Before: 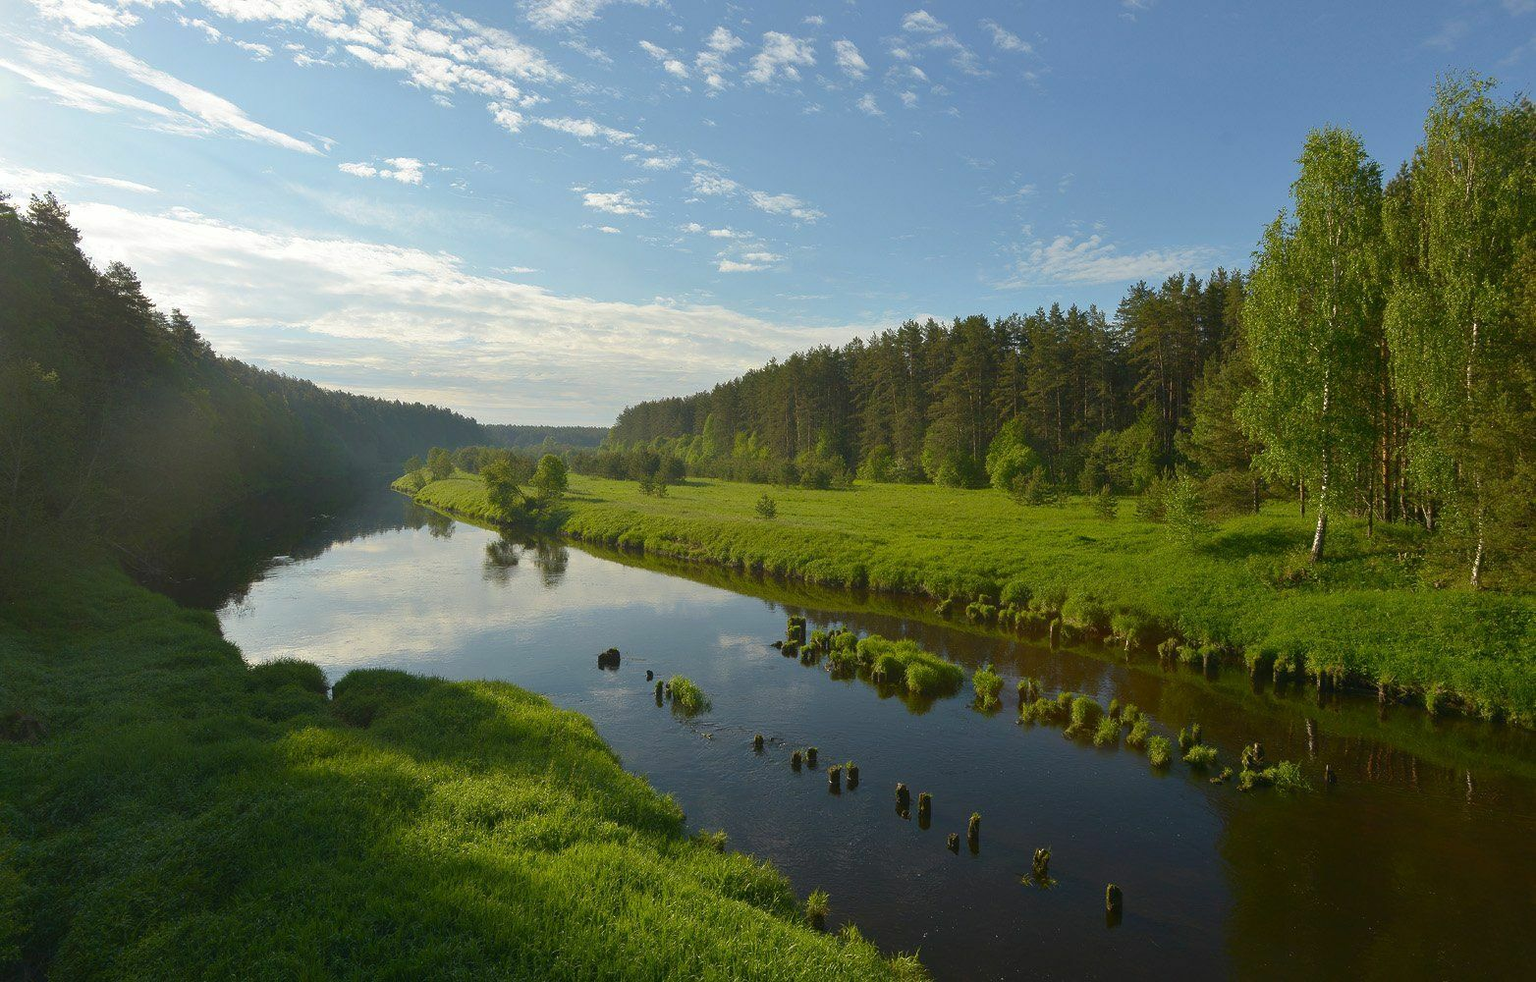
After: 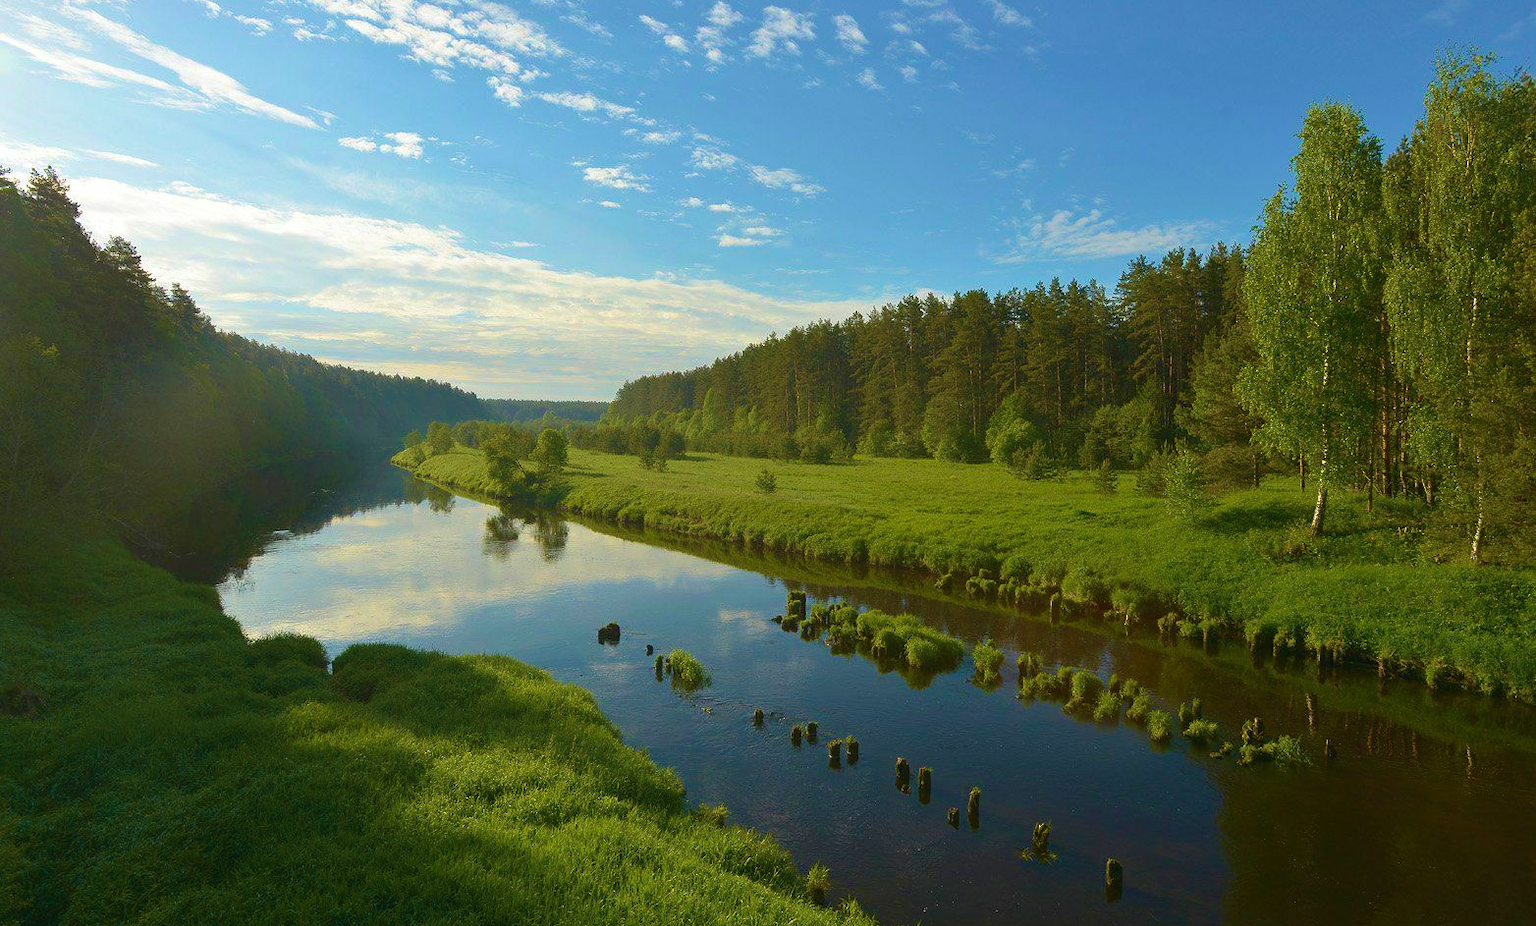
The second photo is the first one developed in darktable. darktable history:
crop and rotate: top 2.601%, bottom 3.01%
velvia: strength 74.76%
